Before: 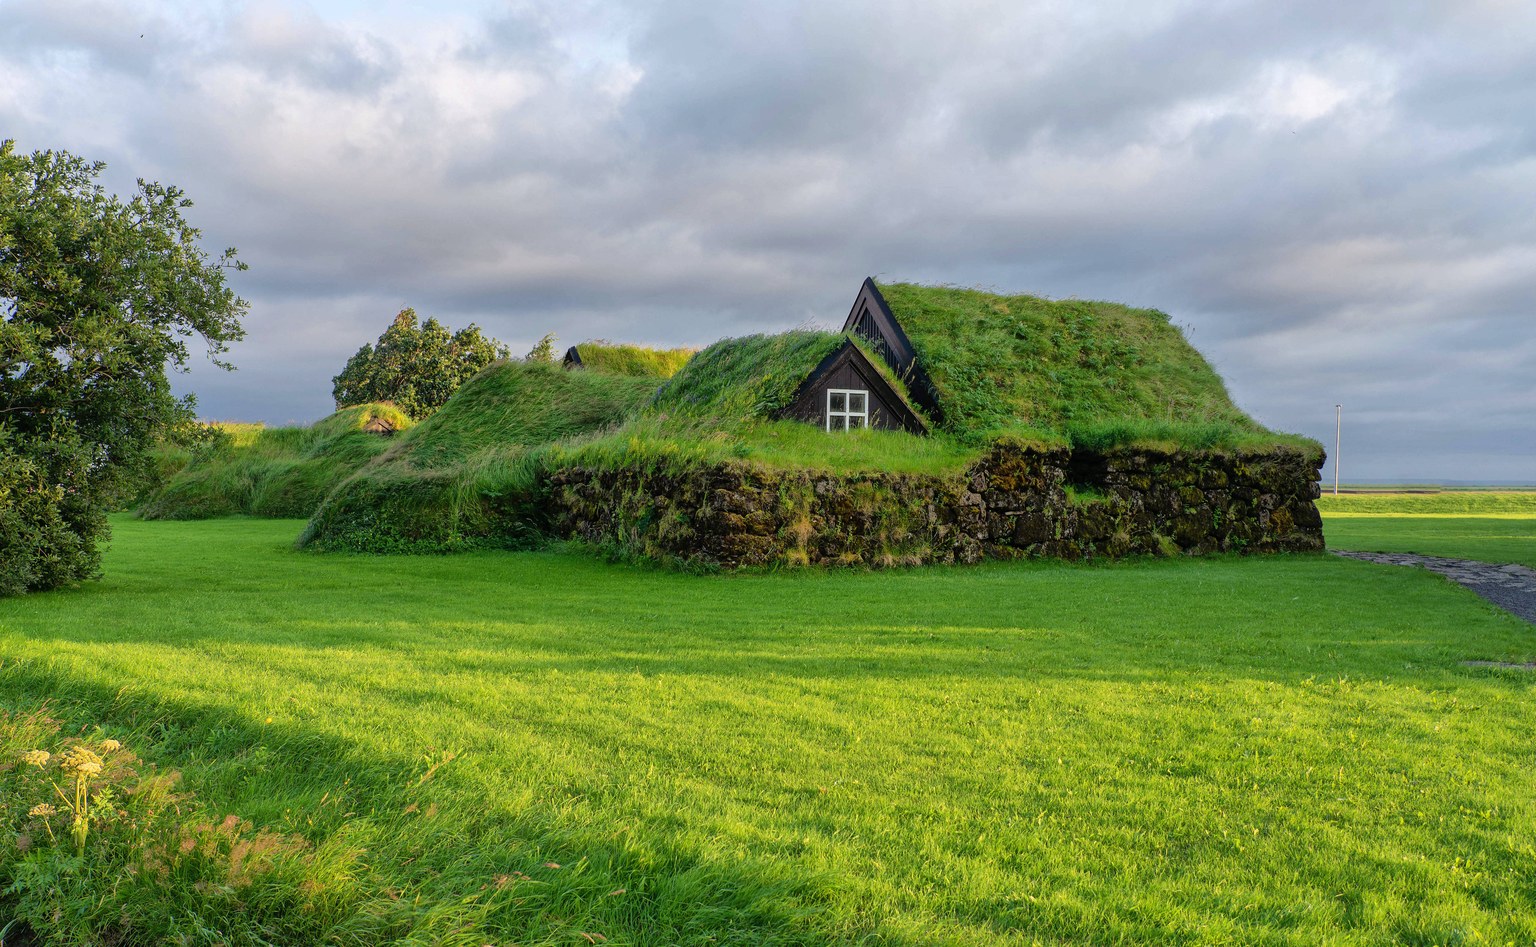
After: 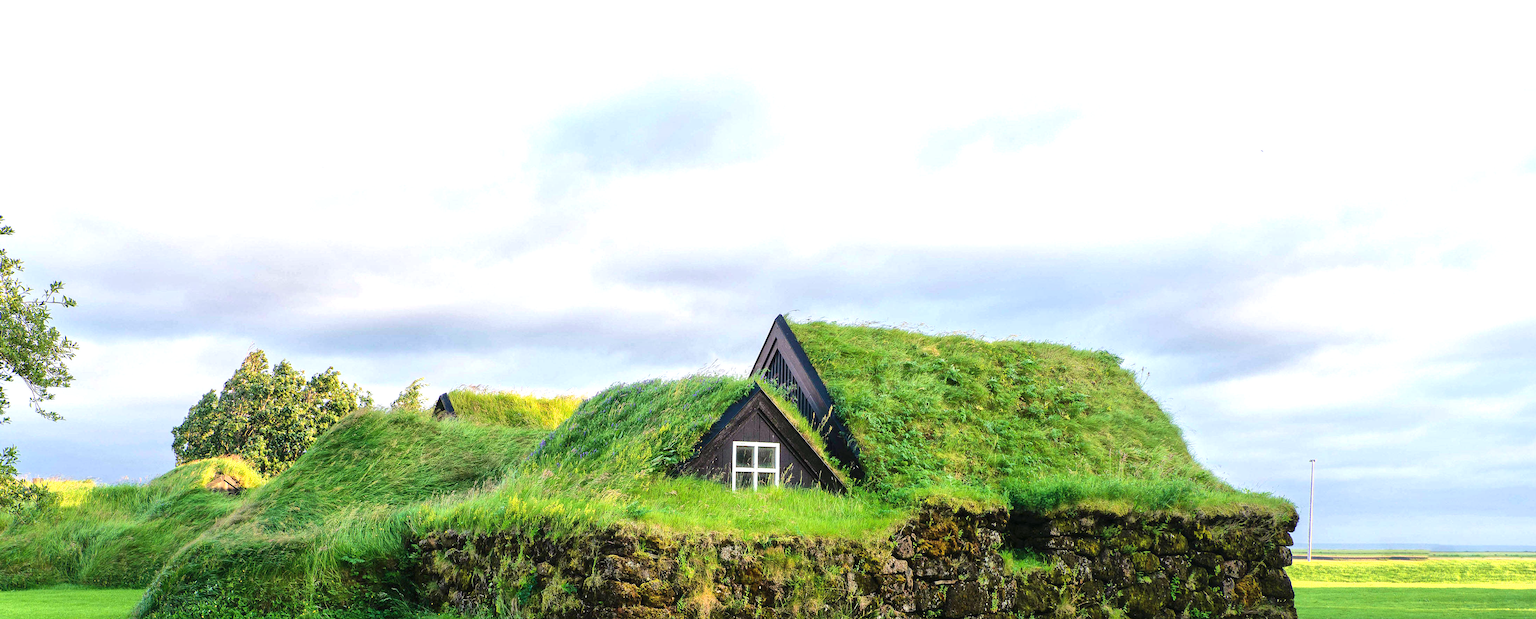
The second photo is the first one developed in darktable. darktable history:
crop and rotate: left 11.816%, bottom 42.354%
exposure: black level correction 0, exposure 1.2 EV, compensate highlight preservation false
tone equalizer: on, module defaults
velvia: on, module defaults
